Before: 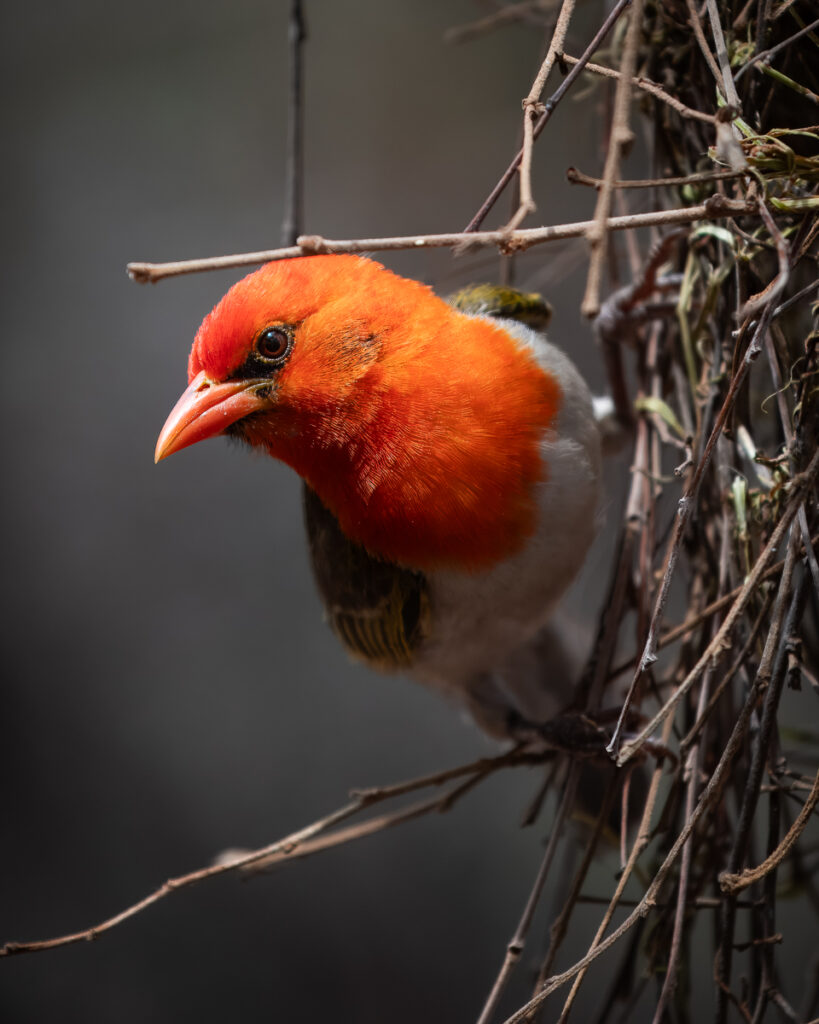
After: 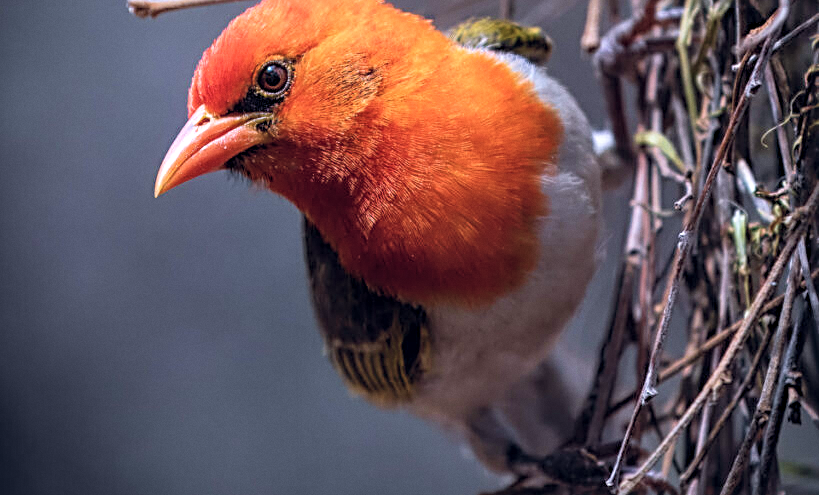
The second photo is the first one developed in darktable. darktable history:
contrast brightness saturation: brightness 0.15
local contrast: highlights 55%, shadows 52%, detail 130%, midtone range 0.452
white balance: red 0.948, green 1.02, blue 1.176
color balance rgb: shadows lift › hue 87.51°, highlights gain › chroma 1.62%, highlights gain › hue 55.1°, global offset › chroma 0.06%, global offset › hue 253.66°, linear chroma grading › global chroma 0.5%
crop and rotate: top 26.056%, bottom 25.543%
grain: coarseness 0.09 ISO, strength 10%
velvia: strength 45%
sharpen: radius 3.119
